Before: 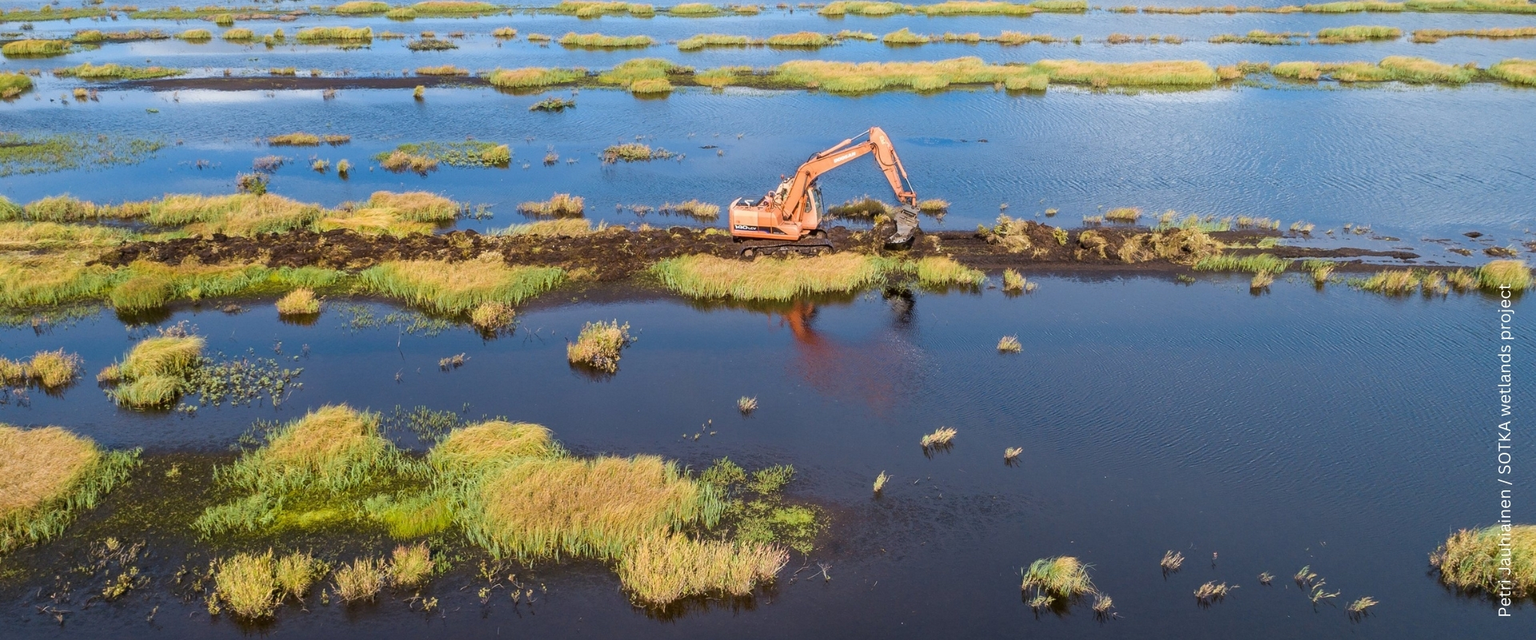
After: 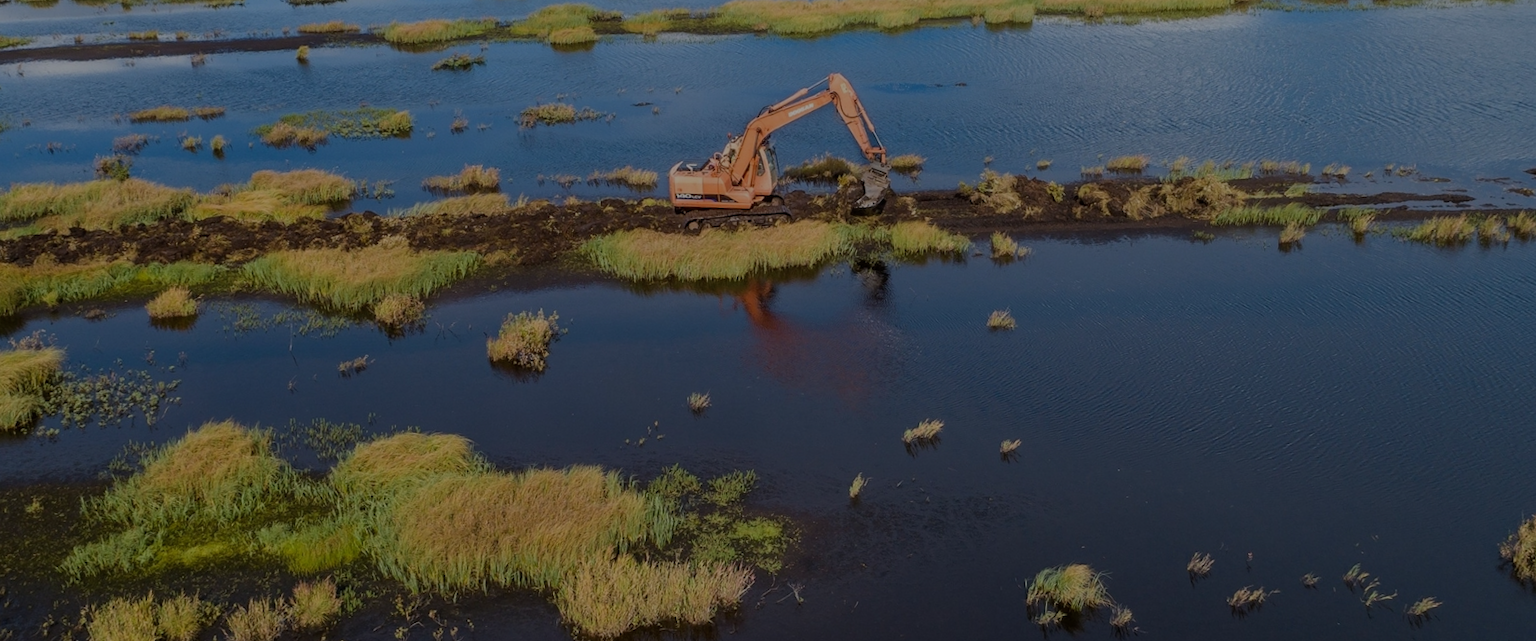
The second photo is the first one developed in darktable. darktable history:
crop and rotate: angle 2.25°, left 6.045%, top 5.718%
exposure: exposure -1.53 EV, compensate highlight preservation false
